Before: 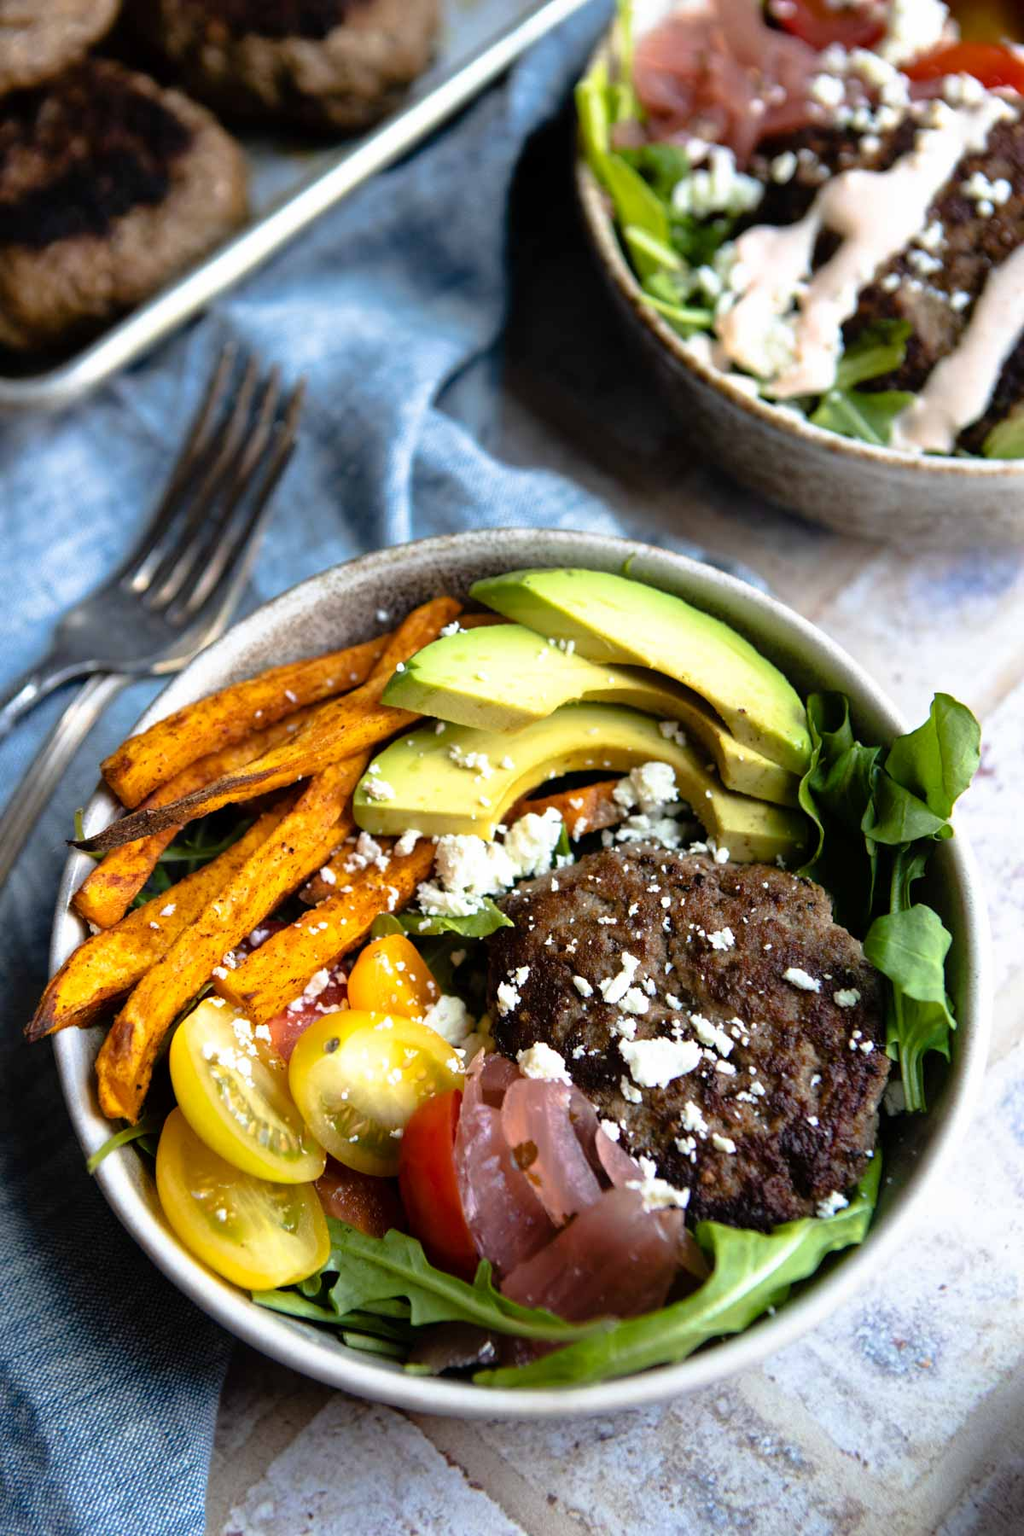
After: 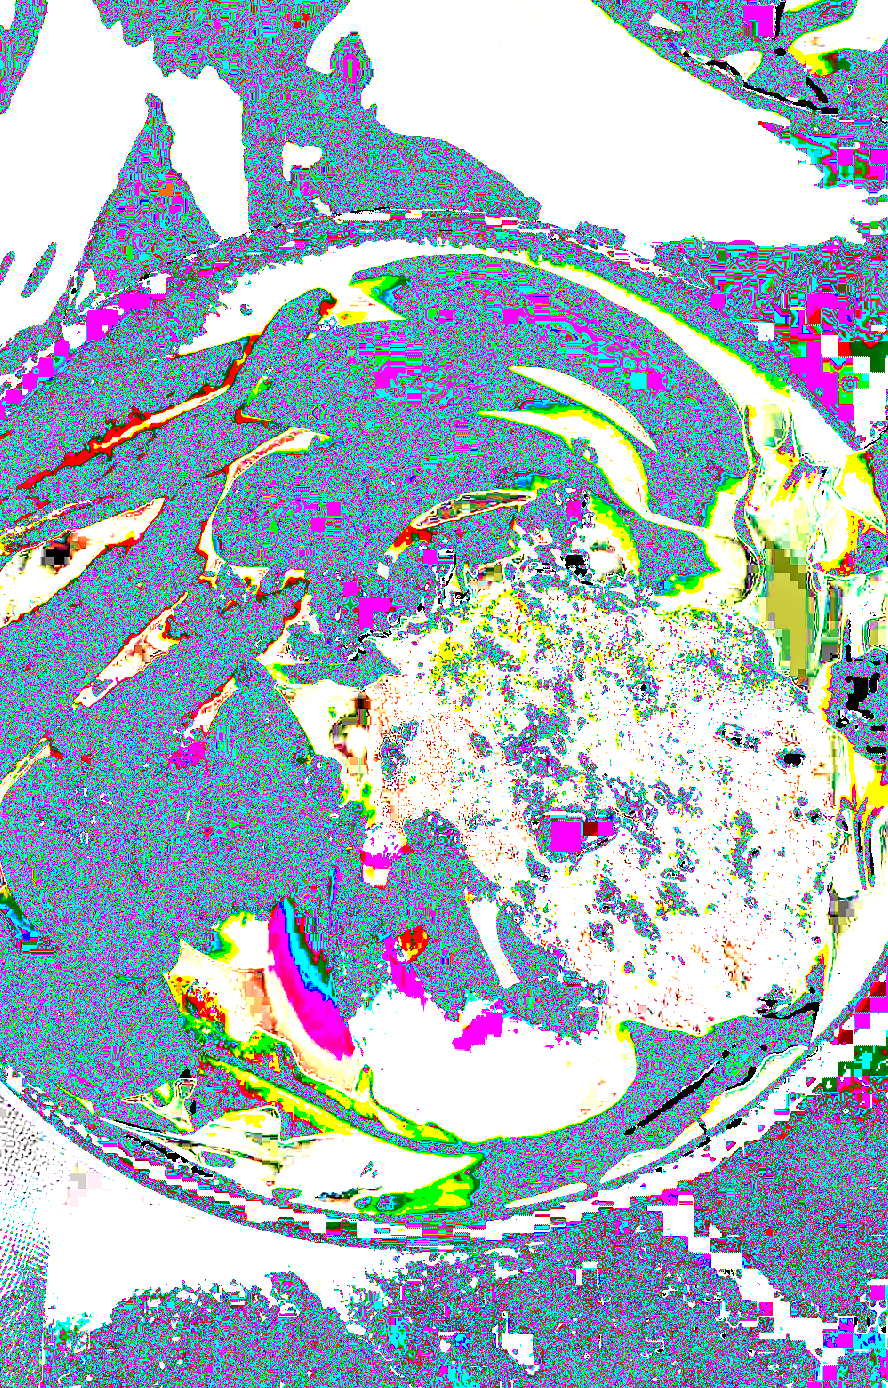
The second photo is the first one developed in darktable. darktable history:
exposure: exposure 8 EV, compensate highlight preservation false
crop: left 16.871%, top 22.857%, right 9.116%
color zones: curves: ch0 [(0.018, 0.548) (0.224, 0.64) (0.425, 0.447) (0.675, 0.575) (0.732, 0.579)]; ch1 [(0.066, 0.487) (0.25, 0.5) (0.404, 0.43) (0.75, 0.421) (0.956, 0.421)]; ch2 [(0.044, 0.561) (0.215, 0.465) (0.399, 0.544) (0.465, 0.548) (0.614, 0.447) (0.724, 0.43) (0.882, 0.623) (0.956, 0.632)]
local contrast: highlights 100%, shadows 100%, detail 200%, midtone range 0.2
sharpen: radius 1, threshold 1
color balance rgb: shadows lift › chroma 1%, shadows lift › hue 28.8°, power › hue 60°, highlights gain › chroma 1%, highlights gain › hue 60°, global offset › luminance 0.25%, perceptual saturation grading › highlights -20%, perceptual saturation grading › shadows 20%, perceptual brilliance grading › highlights 10%, perceptual brilliance grading › shadows -5%, global vibrance 19.67%
